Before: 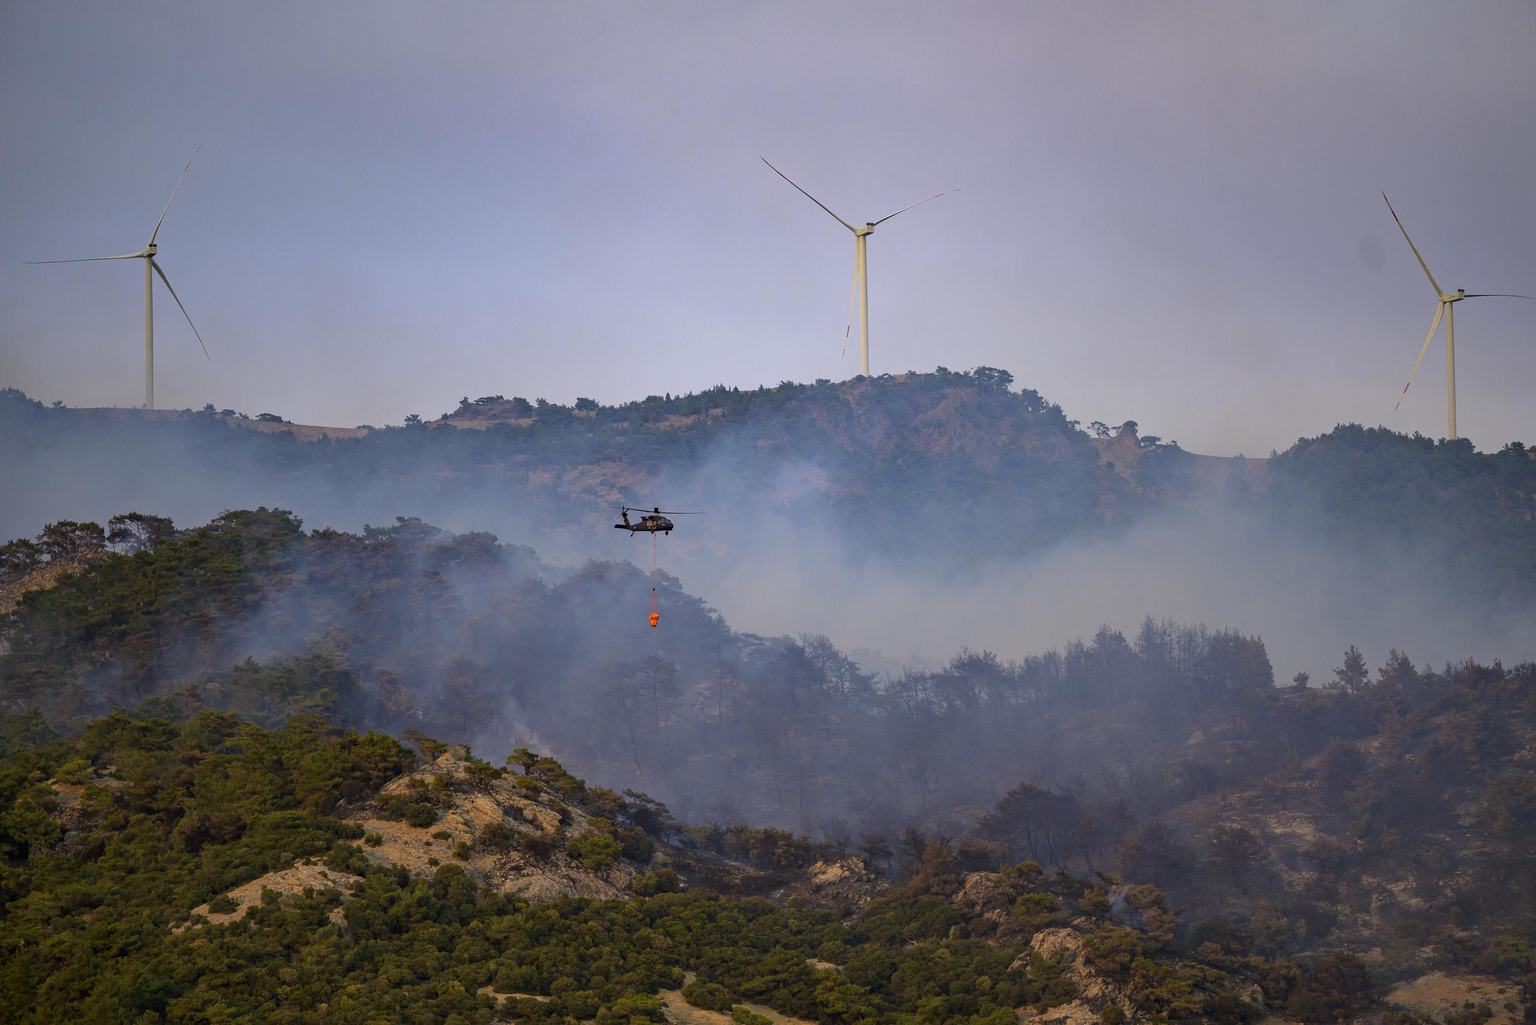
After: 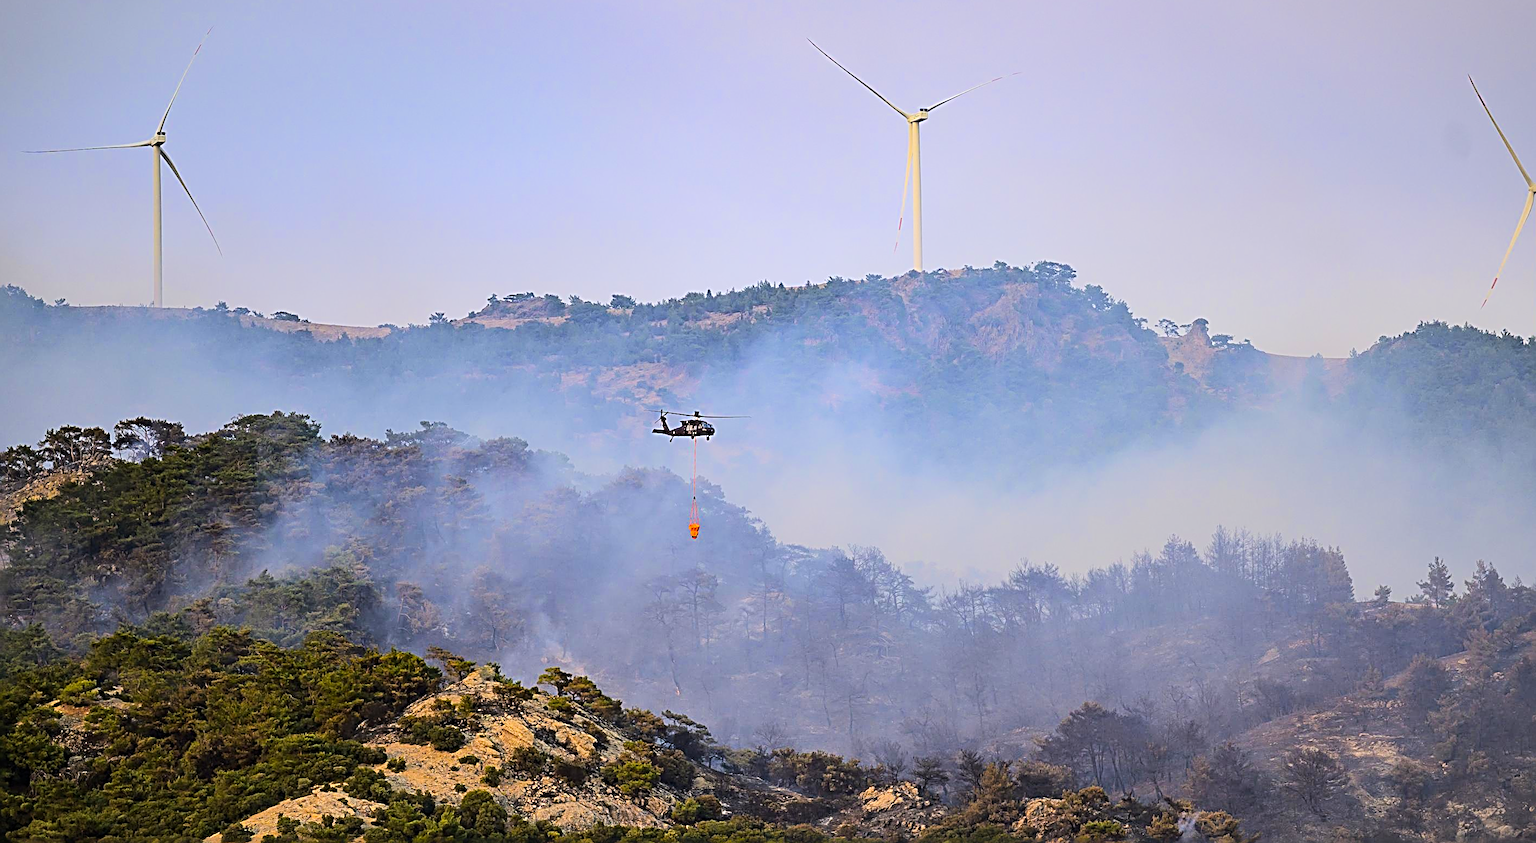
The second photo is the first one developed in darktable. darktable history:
sharpen: radius 3.681, amount 0.938
crop and rotate: angle 0.067°, top 11.758%, right 5.746%, bottom 10.613%
vignetting: fall-off start 100.77%, brightness -0.18, saturation -0.295, width/height ratio 1.31
color balance rgb: shadows lift › luminance -20.084%, perceptual saturation grading › global saturation 19.049%
tone equalizer: -7 EV 0.159 EV, -6 EV 0.601 EV, -5 EV 1.18 EV, -4 EV 1.35 EV, -3 EV 1.17 EV, -2 EV 0.6 EV, -1 EV 0.149 EV, edges refinement/feathering 500, mask exposure compensation -1.57 EV, preserve details no
